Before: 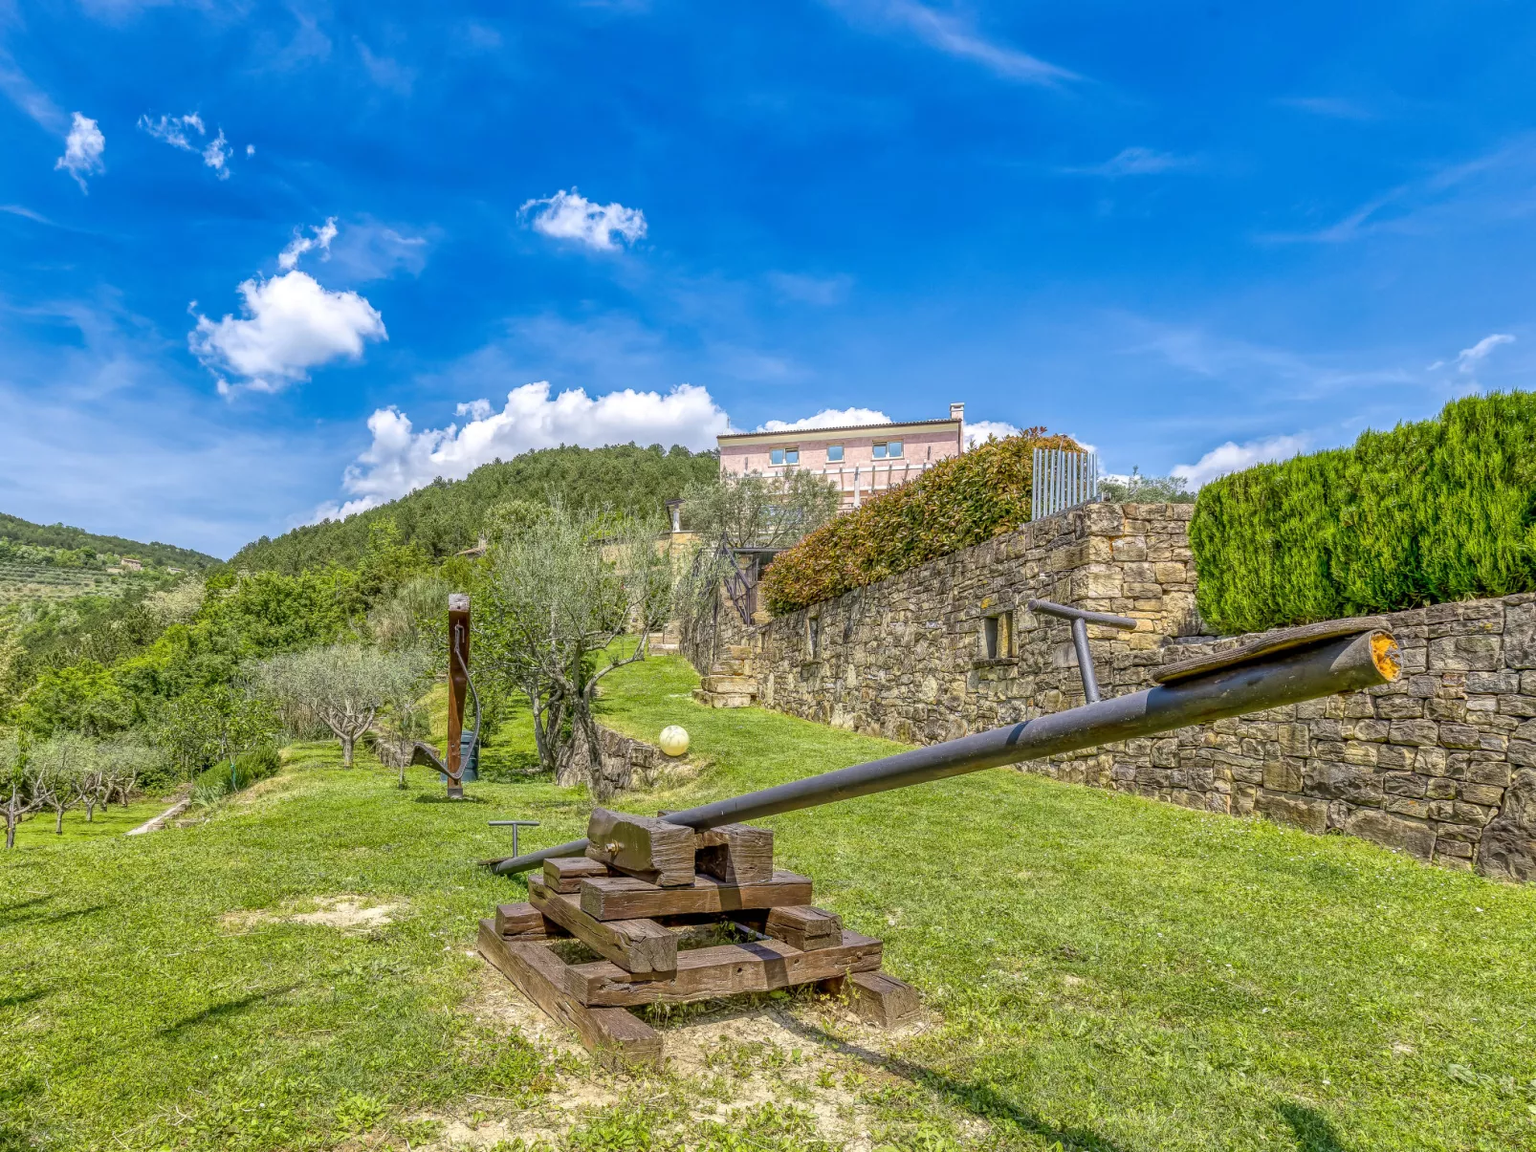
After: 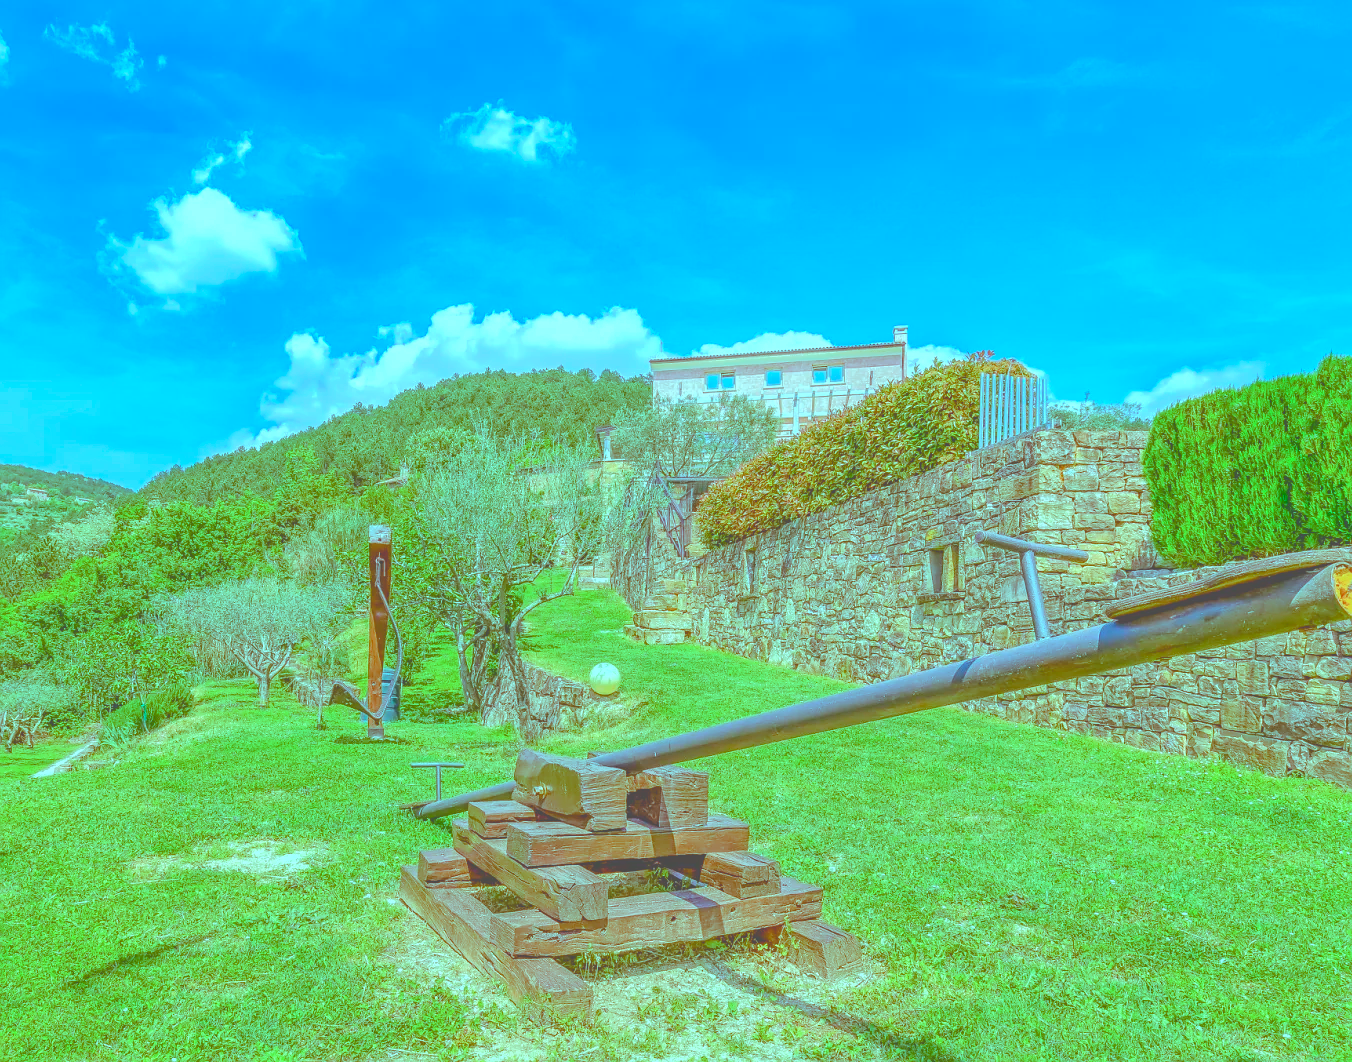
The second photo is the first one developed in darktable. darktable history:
sharpen: radius 1.043, threshold 0.921
contrast brightness saturation: contrast -0.206, saturation 0.186
crop: left 6.265%, top 8.023%, right 9.531%, bottom 3.792%
tone curve: curves: ch0 [(0, 0) (0.003, 0.298) (0.011, 0.298) (0.025, 0.298) (0.044, 0.3) (0.069, 0.302) (0.1, 0.312) (0.136, 0.329) (0.177, 0.354) (0.224, 0.376) (0.277, 0.408) (0.335, 0.453) (0.399, 0.503) (0.468, 0.562) (0.543, 0.623) (0.623, 0.686) (0.709, 0.754) (0.801, 0.825) (0.898, 0.873) (1, 1)], color space Lab, independent channels, preserve colors none
exposure: black level correction 0, exposure 1.105 EV, compensate exposure bias true, compensate highlight preservation false
tone equalizer: mask exposure compensation -0.495 EV
color balance rgb: highlights gain › luminance -32.974%, highlights gain › chroma 5.681%, highlights gain › hue 219.37°, perceptual saturation grading › global saturation 0.151%, perceptual saturation grading › highlights -16.055%, perceptual saturation grading › shadows 24.465%
